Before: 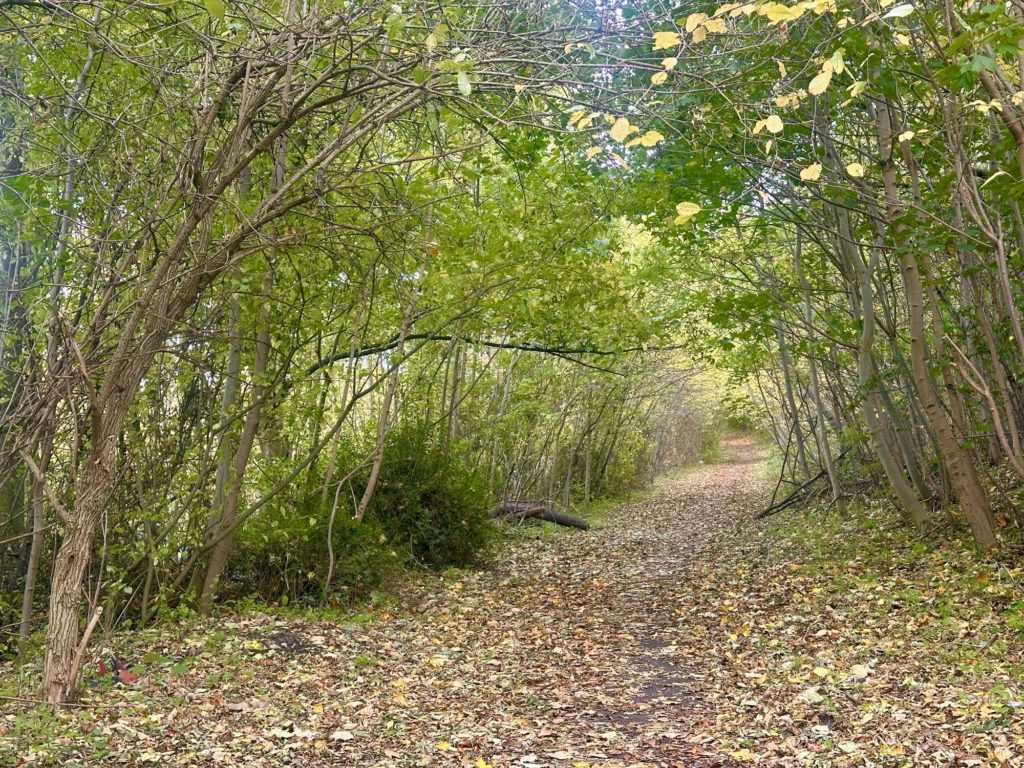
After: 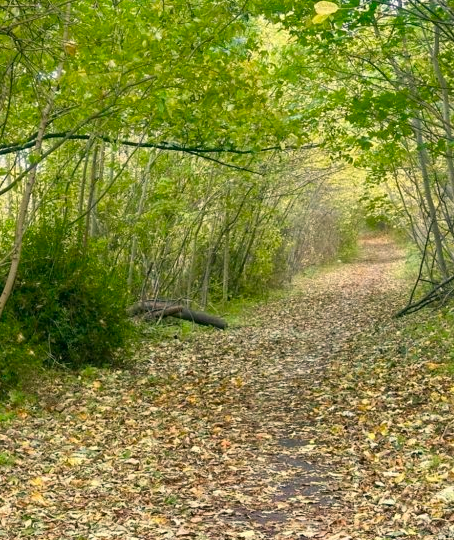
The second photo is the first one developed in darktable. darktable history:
crop: left 35.432%, top 26.233%, right 20.145%, bottom 3.432%
color correction: highlights a* -0.482, highlights b* 9.48, shadows a* -9.48, shadows b* 0.803
